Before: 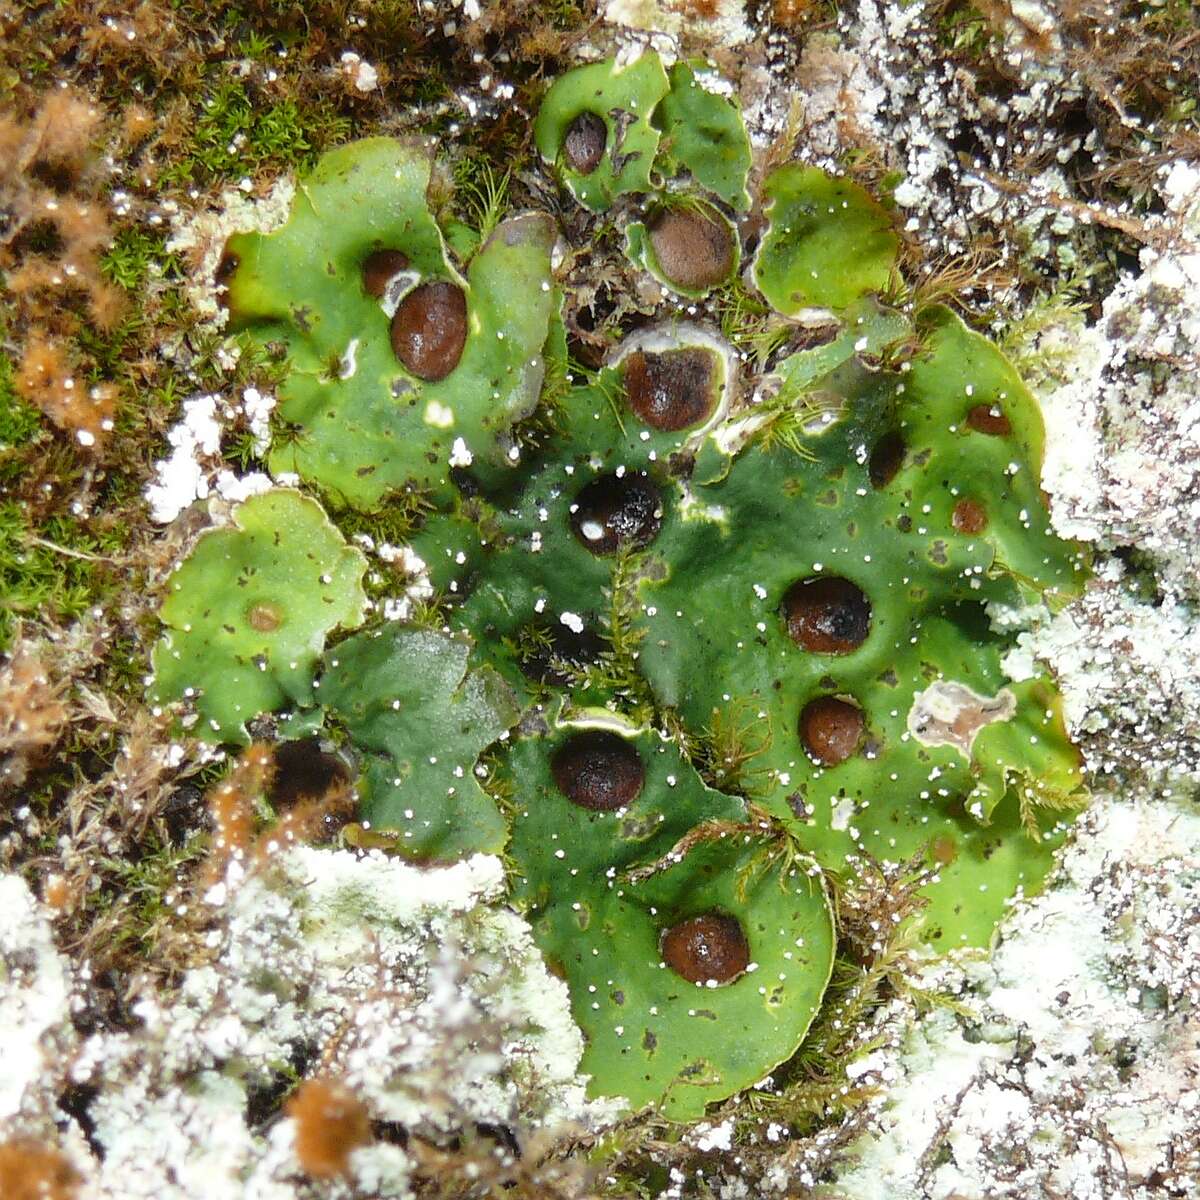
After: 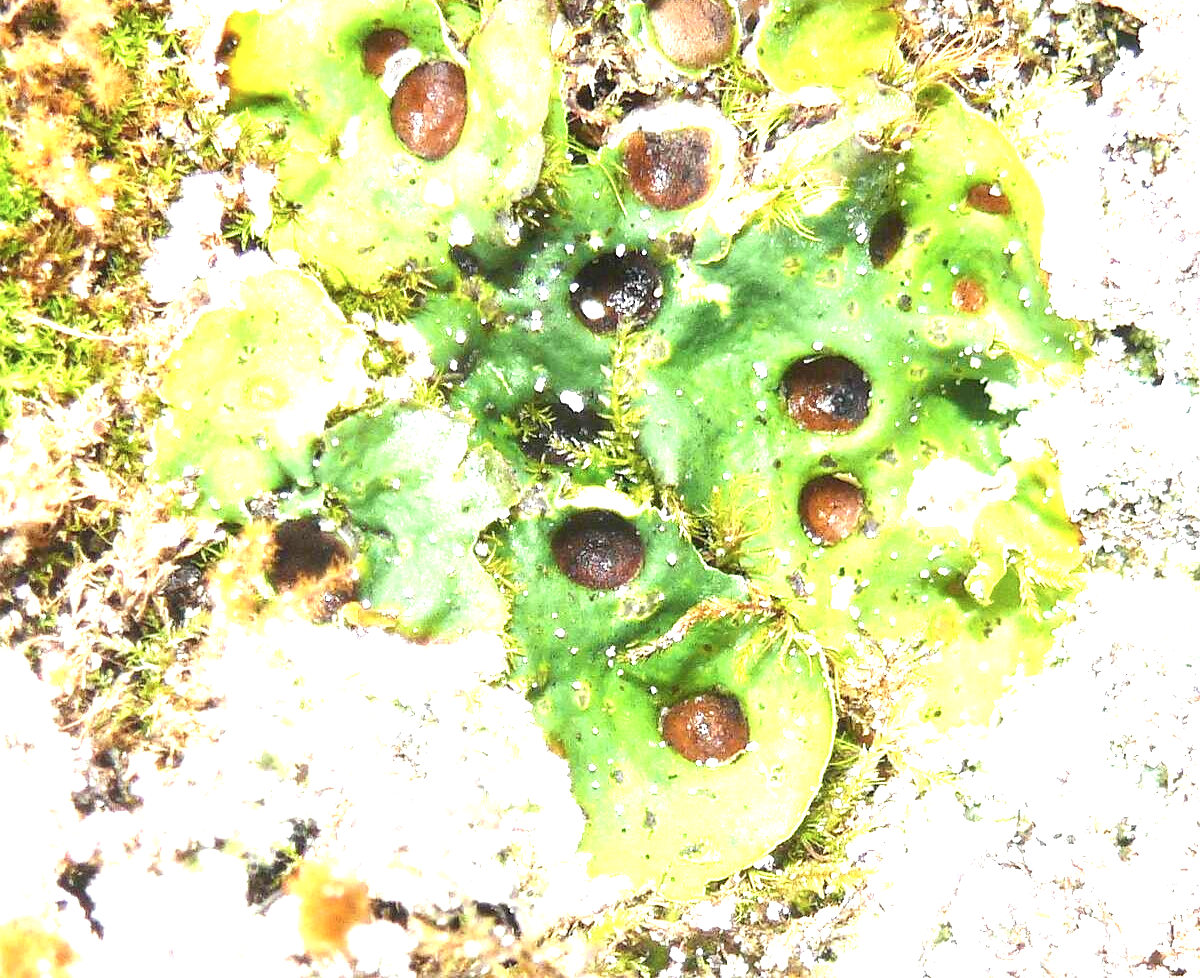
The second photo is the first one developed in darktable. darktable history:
crop and rotate: top 18.424%
exposure: black level correction 0, exposure 1.908 EV, compensate exposure bias true, compensate highlight preservation false
shadows and highlights: radius 113.31, shadows 51.5, white point adjustment 9.03, highlights -3.19, soften with gaussian
